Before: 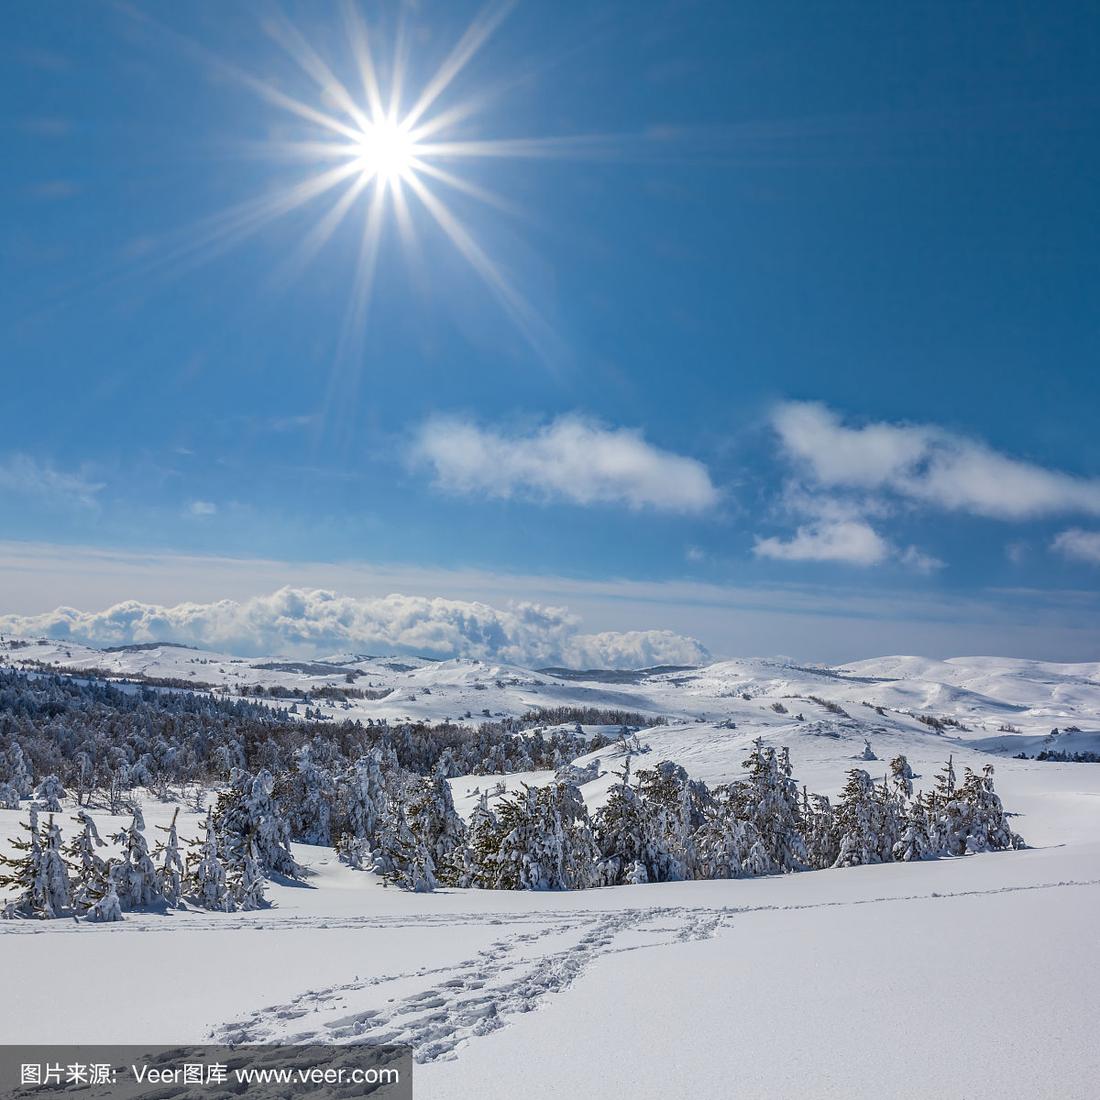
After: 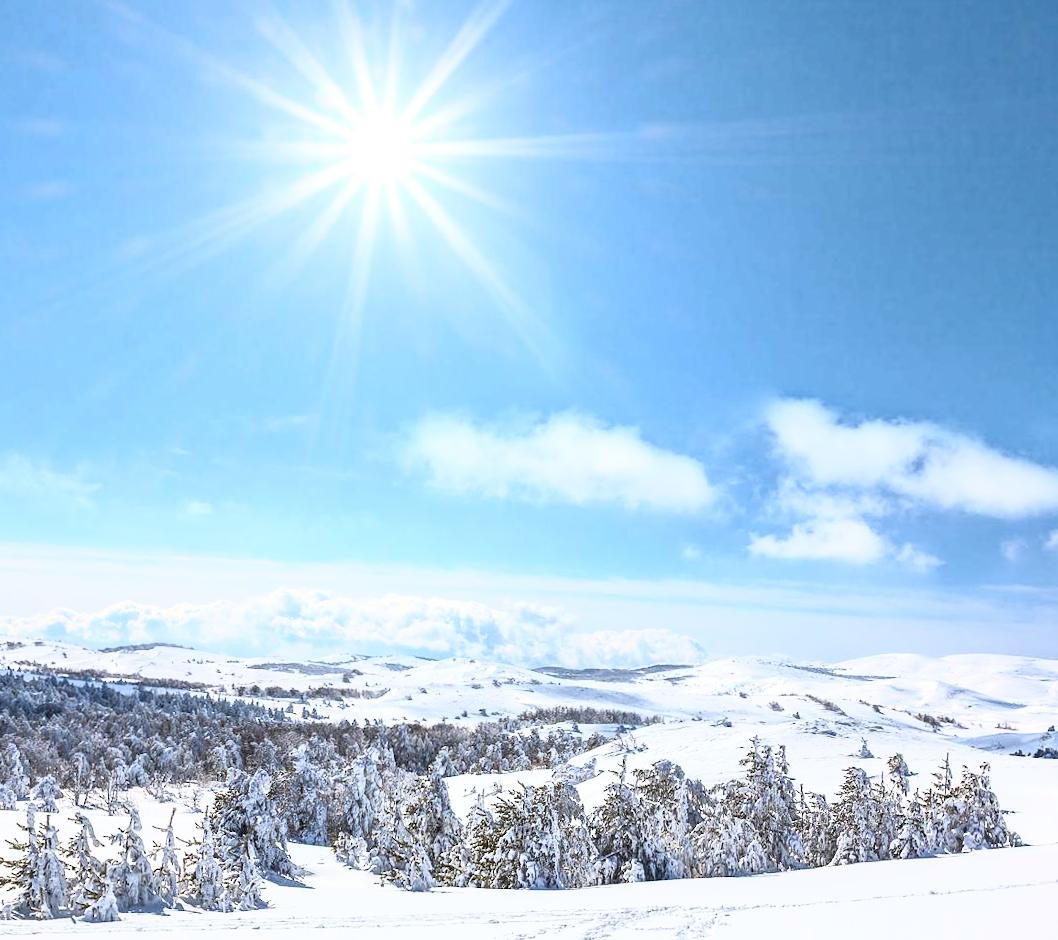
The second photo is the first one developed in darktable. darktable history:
crop and rotate: angle 0.2°, left 0.275%, right 3.127%, bottom 14.18%
contrast brightness saturation: contrast 0.39, brightness 0.53
exposure: black level correction 0.001, exposure 0.5 EV, compensate exposure bias true, compensate highlight preservation false
